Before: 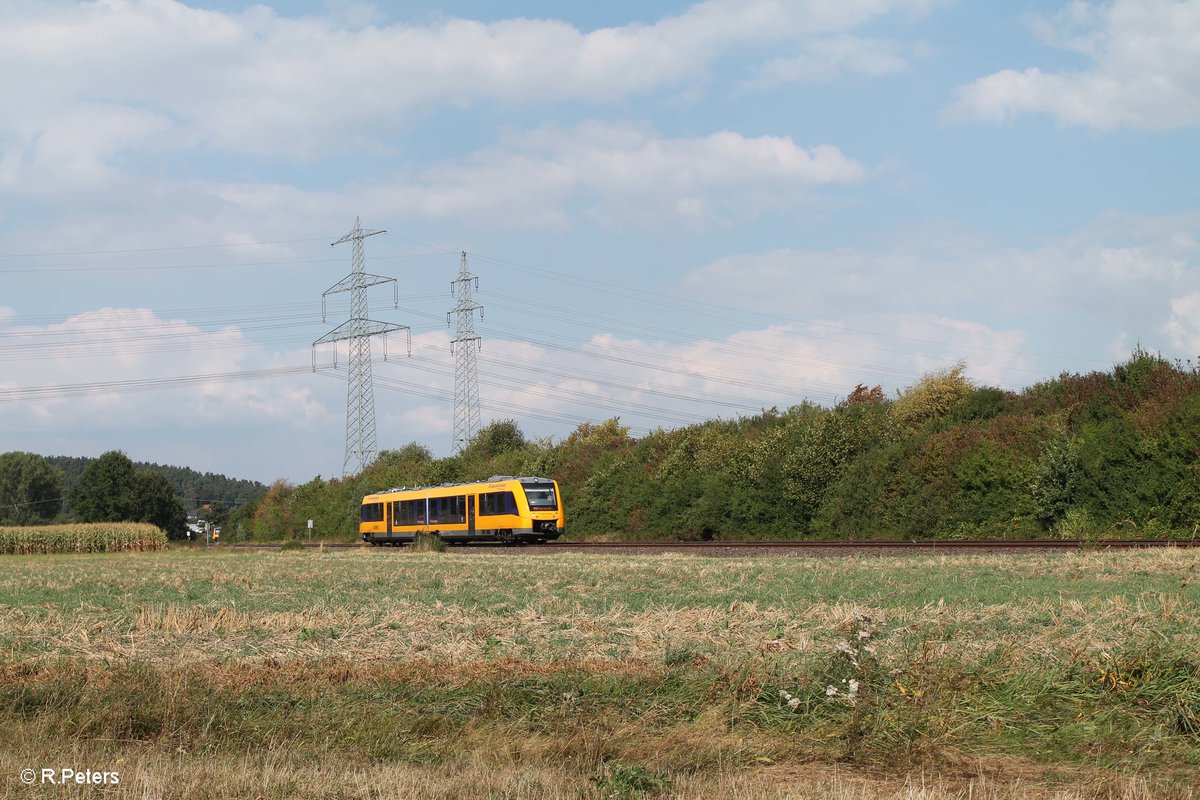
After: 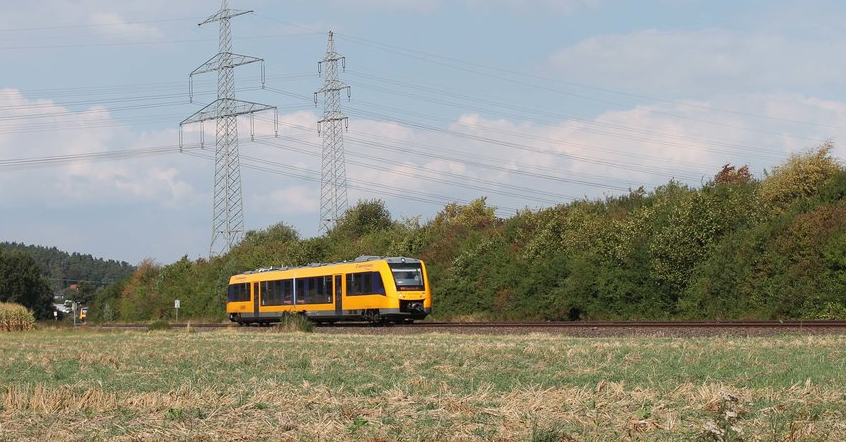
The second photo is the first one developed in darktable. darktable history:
crop: left 11.123%, top 27.61%, right 18.3%, bottom 17.034%
shadows and highlights: radius 125.46, shadows 21.19, highlights -21.19, low approximation 0.01
